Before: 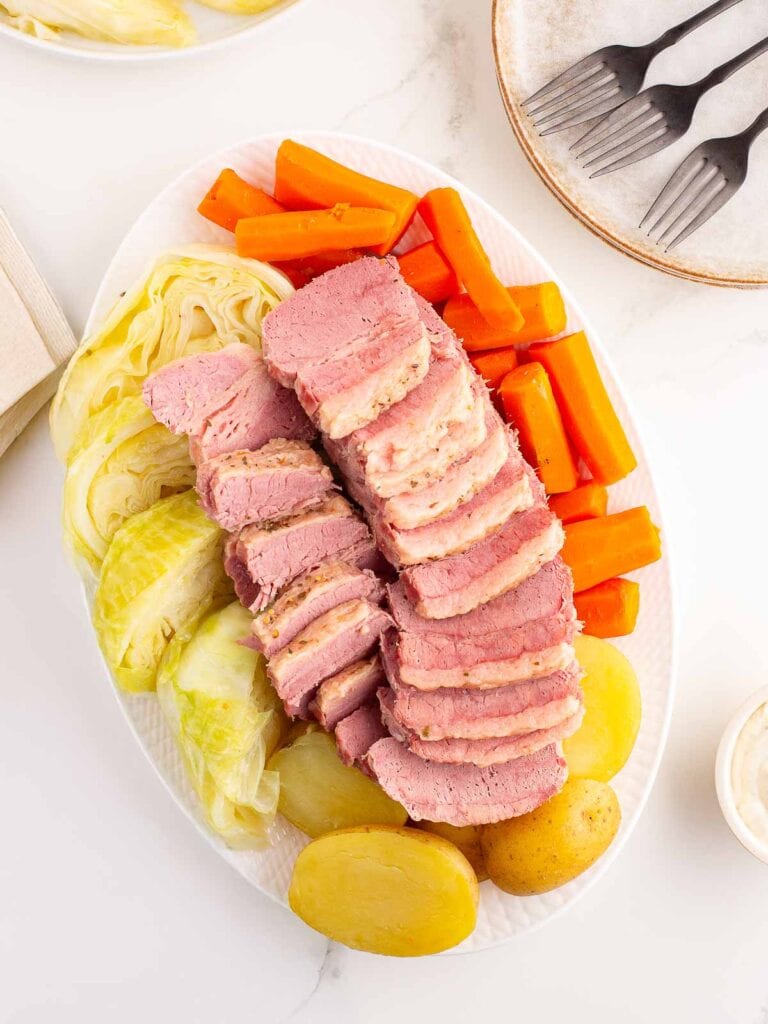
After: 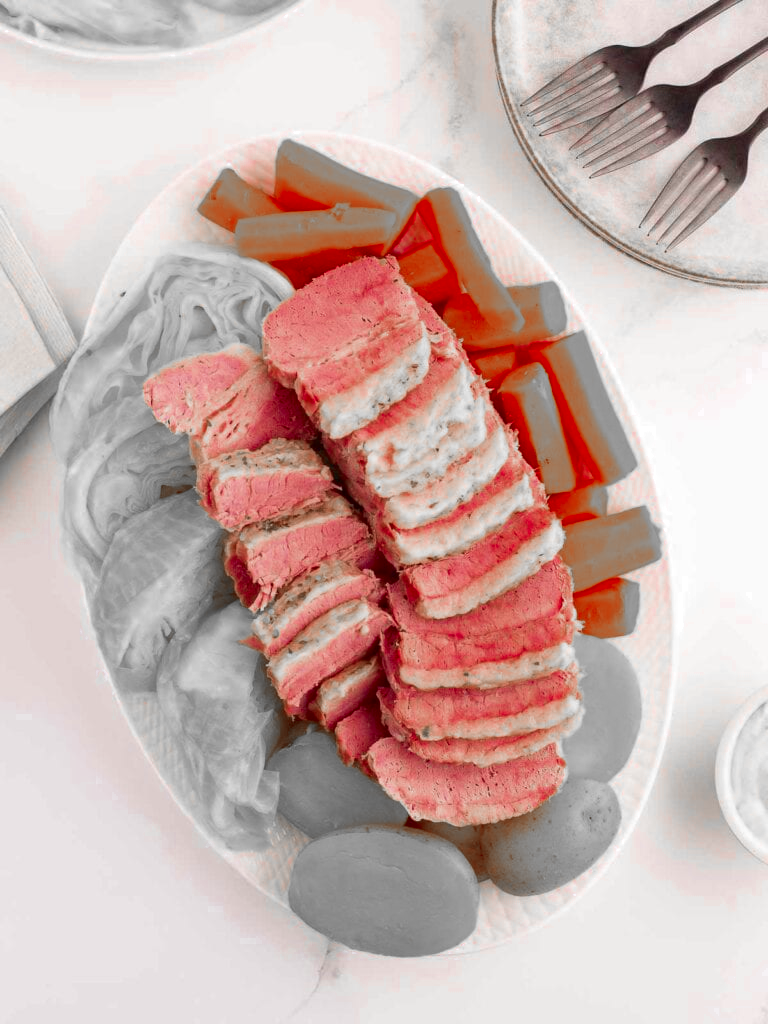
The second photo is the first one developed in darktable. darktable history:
color zones: curves: ch0 [(0, 0.352) (0.143, 0.407) (0.286, 0.386) (0.429, 0.431) (0.571, 0.829) (0.714, 0.853) (0.857, 0.833) (1, 0.352)]; ch1 [(0, 0.604) (0.072, 0.726) (0.096, 0.608) (0.205, 0.007) (0.571, -0.006) (0.839, -0.013) (0.857, -0.012) (1, 0.604)]
